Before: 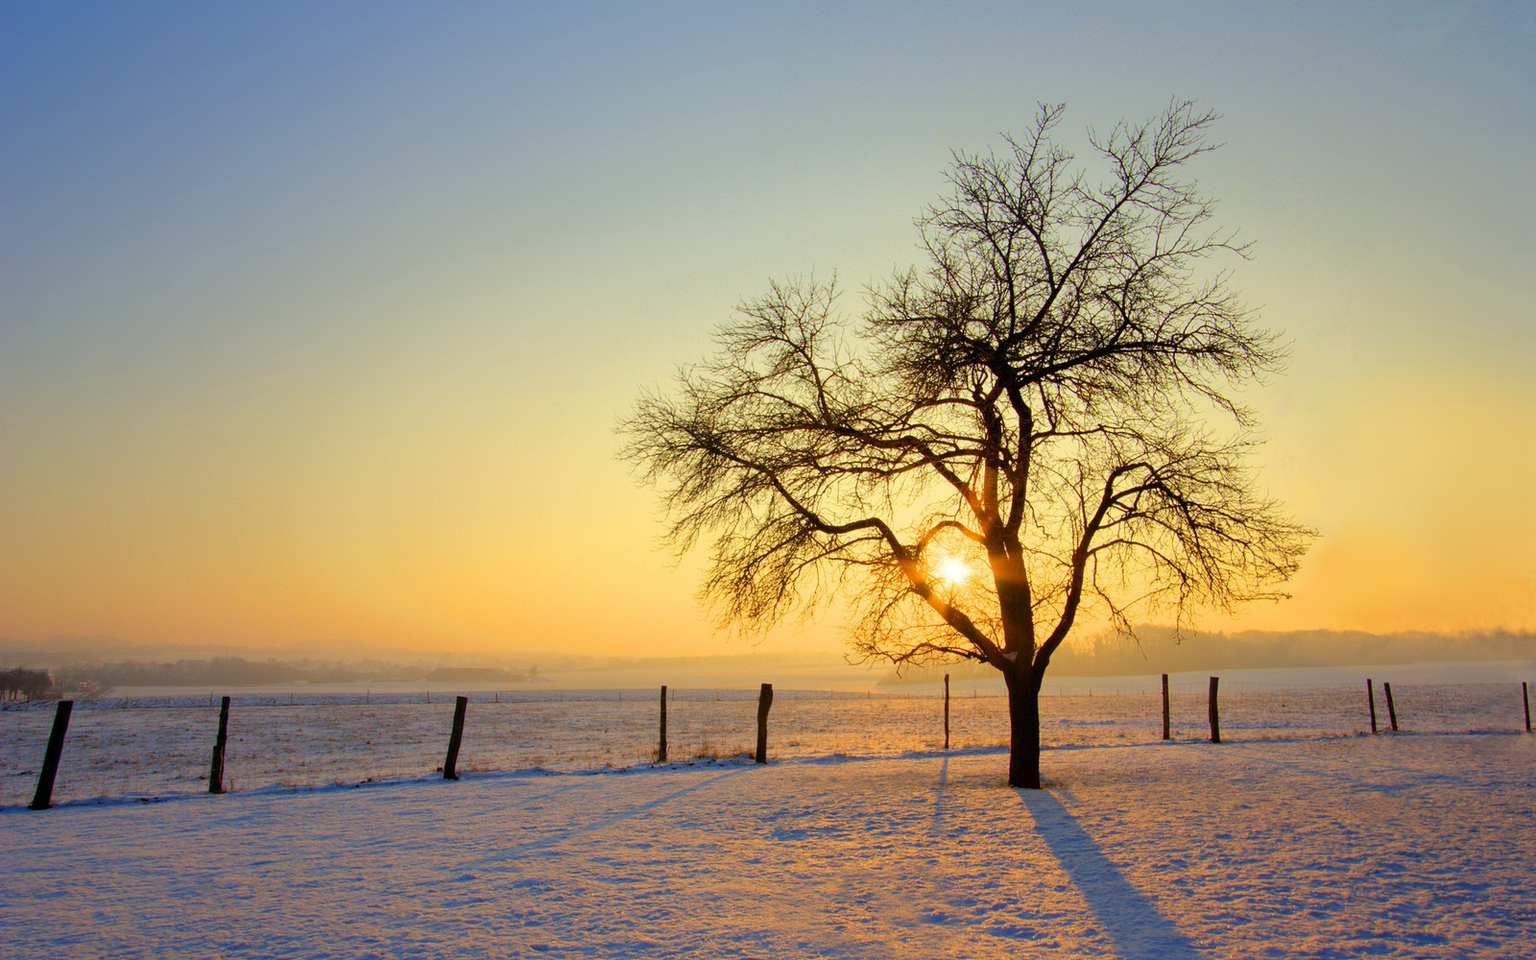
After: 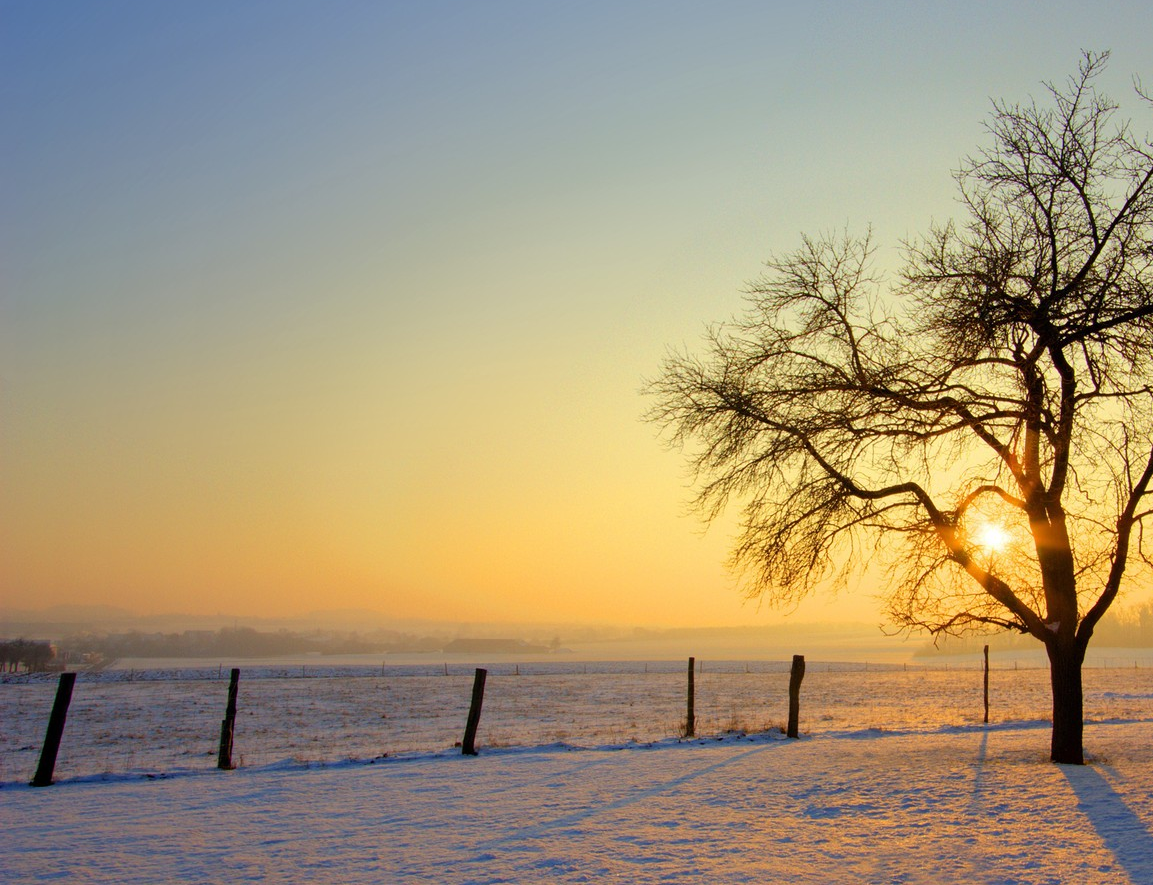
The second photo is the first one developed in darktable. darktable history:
crop: top 5.756%, right 27.905%, bottom 5.673%
